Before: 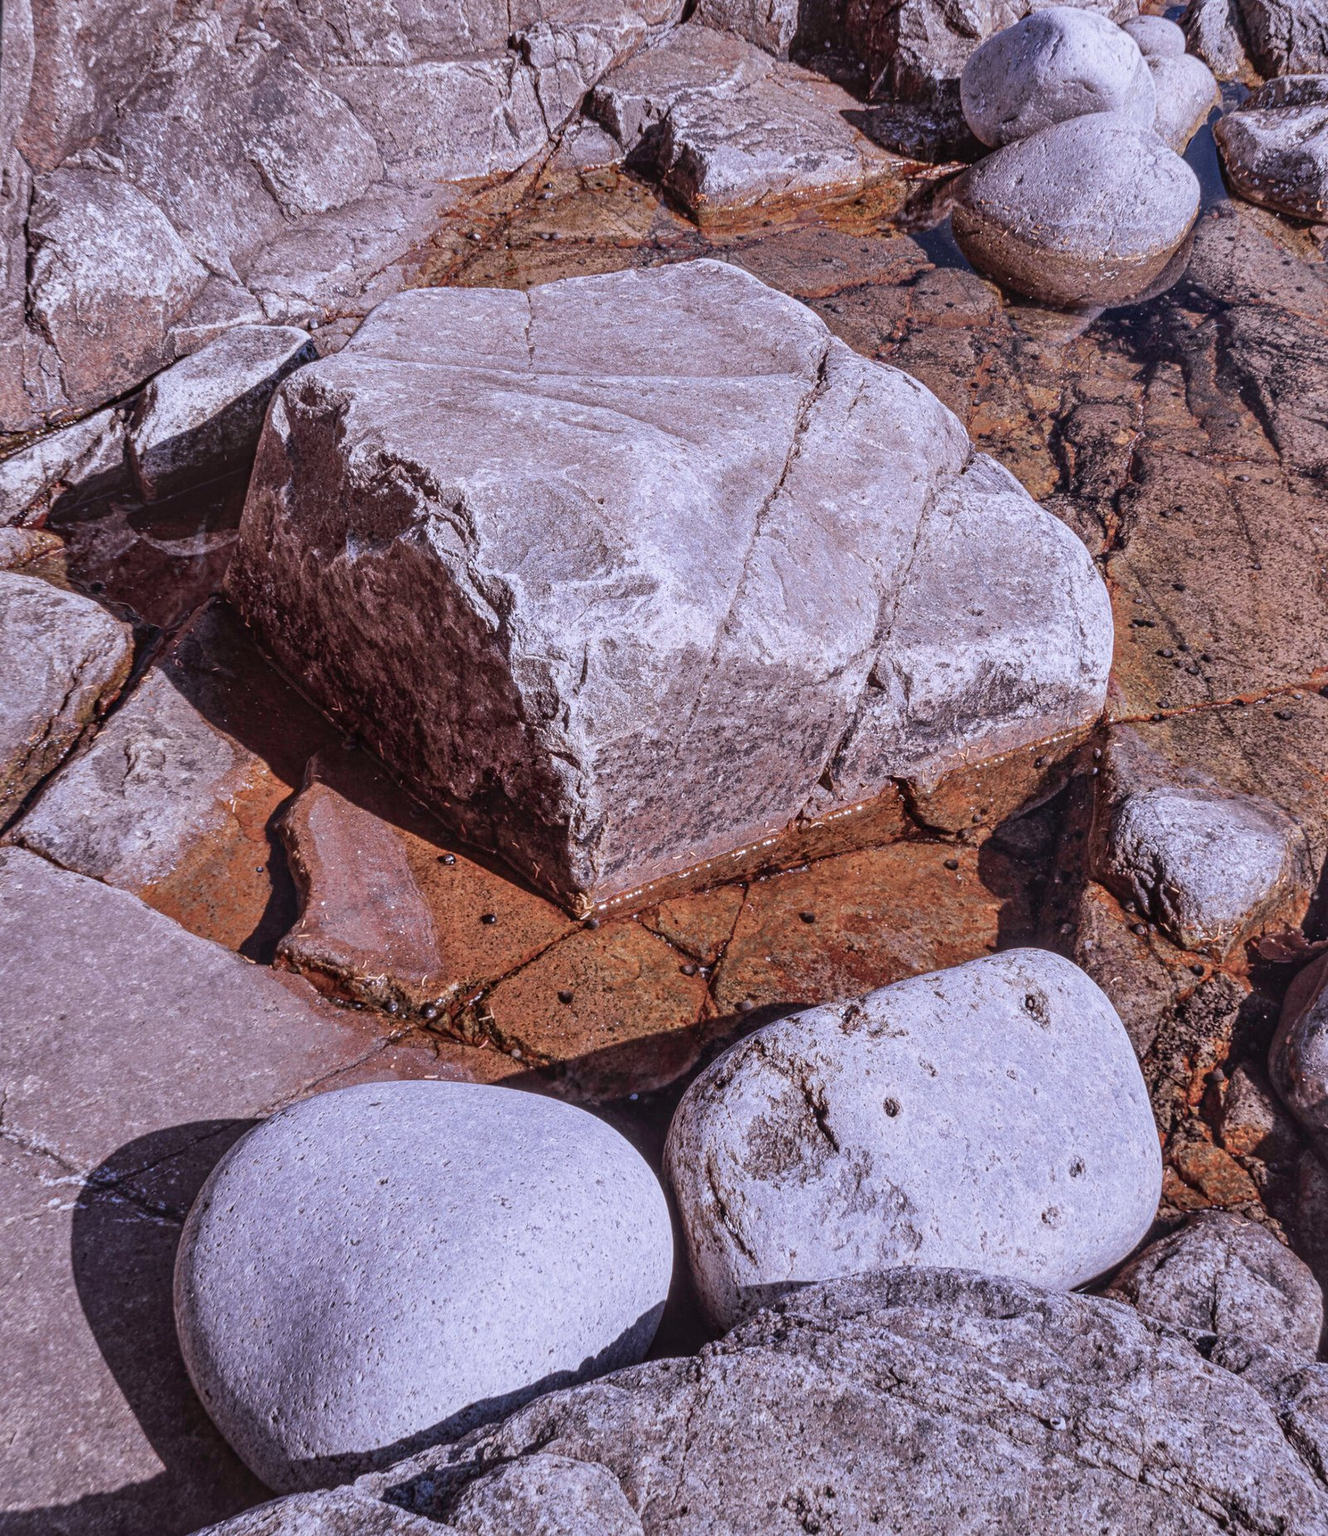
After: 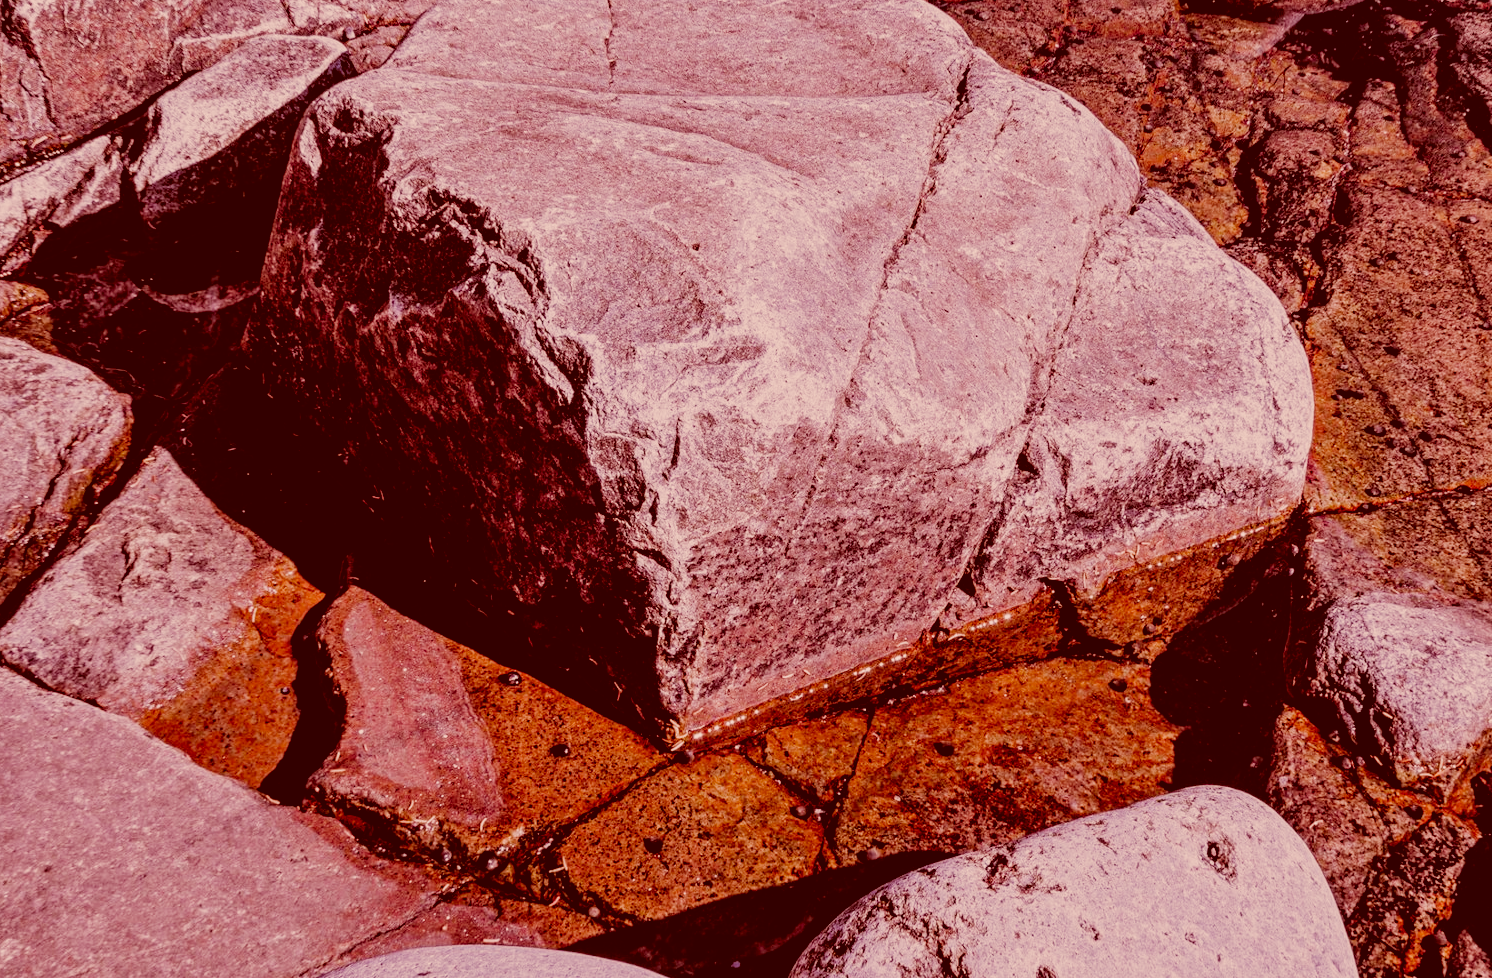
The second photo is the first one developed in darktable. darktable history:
color correction: highlights a* 9.1, highlights b* 8.84, shadows a* 39.32, shadows b* 39.37, saturation 0.798
crop: left 1.773%, top 19.305%, right 4.932%, bottom 27.854%
filmic rgb: black relative exposure -5.07 EV, white relative exposure 3.99 EV, hardness 2.87, contrast 1.189, highlights saturation mix -30.48%, add noise in highlights 0.001, preserve chrominance no, color science v3 (2019), use custom middle-gray values true, contrast in highlights soft
color balance rgb: shadows lift › luminance -10.239%, perceptual saturation grading › global saturation 35.592%, global vibrance 20%
